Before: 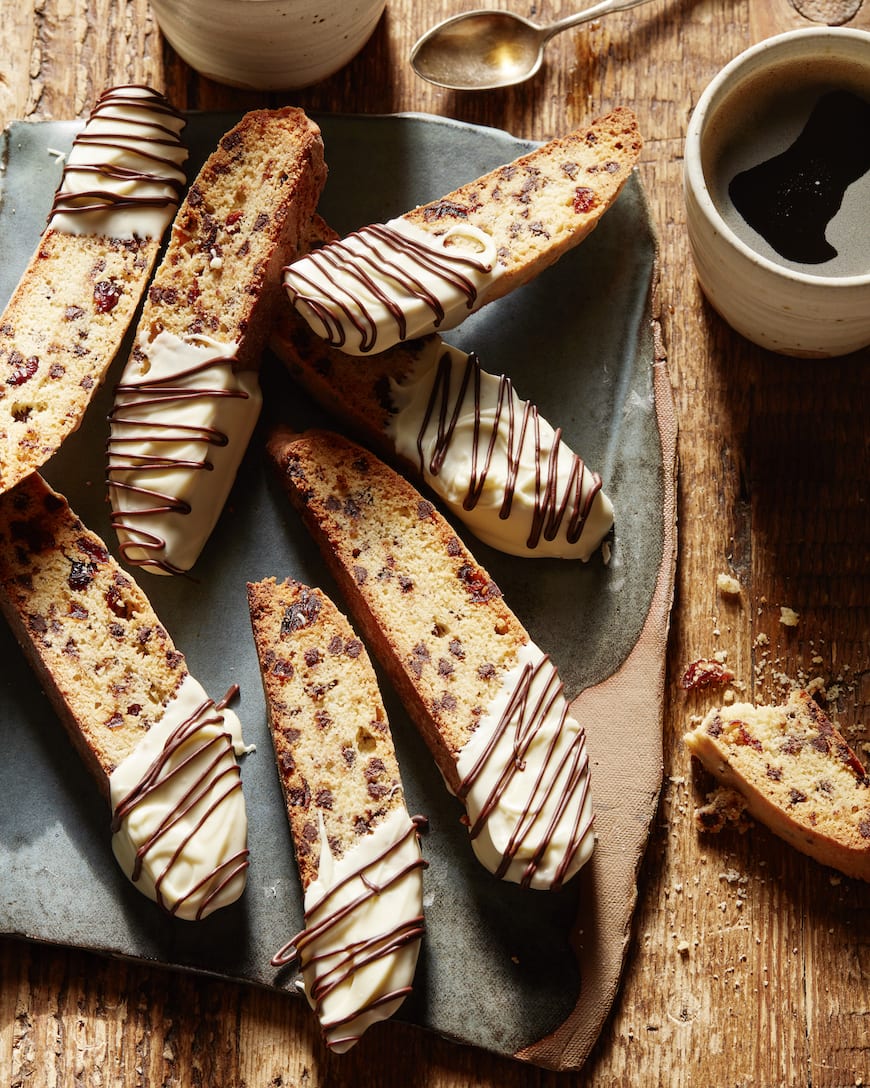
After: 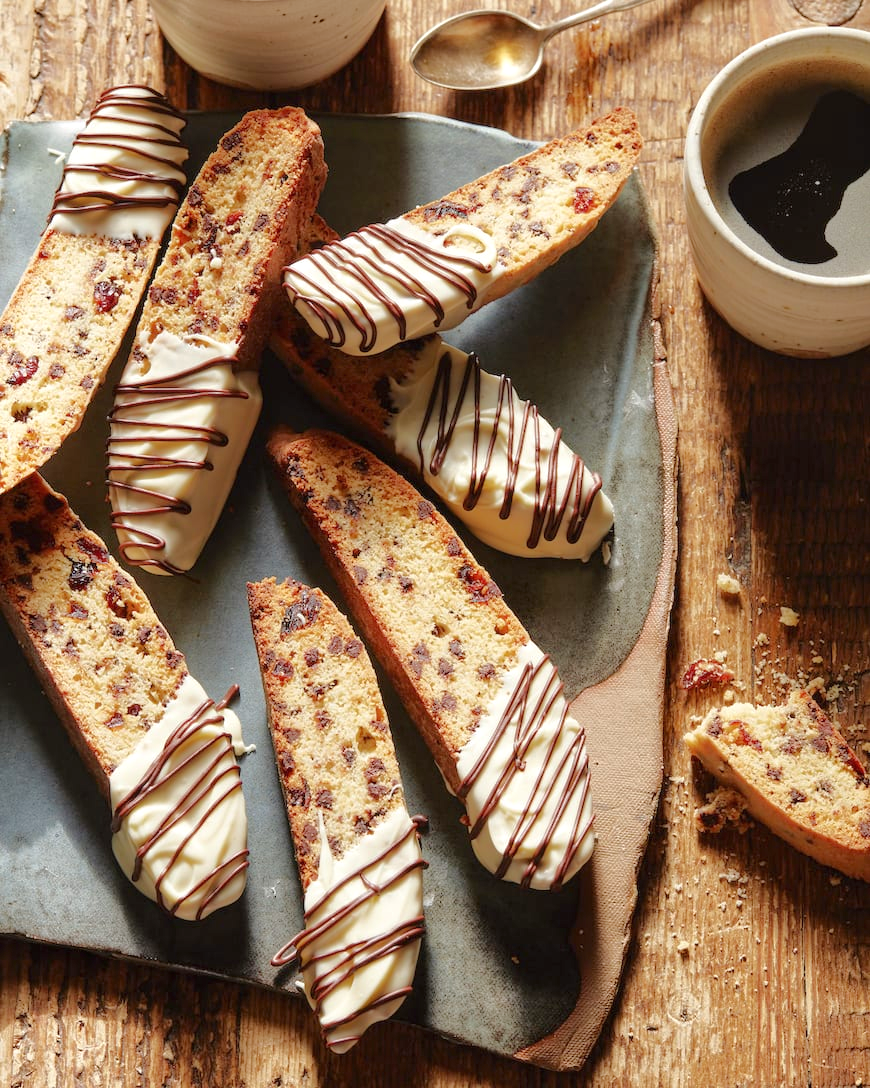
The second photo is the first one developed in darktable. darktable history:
tone equalizer: -8 EV -0.025 EV, -7 EV 0.013 EV, -6 EV -0.006 EV, -5 EV 0.006 EV, -4 EV -0.028 EV, -3 EV -0.229 EV, -2 EV -0.643 EV, -1 EV -1 EV, +0 EV -0.981 EV, edges refinement/feathering 500, mask exposure compensation -1.57 EV, preserve details no
exposure: black level correction 0, exposure 1.103 EV, compensate highlight preservation false
